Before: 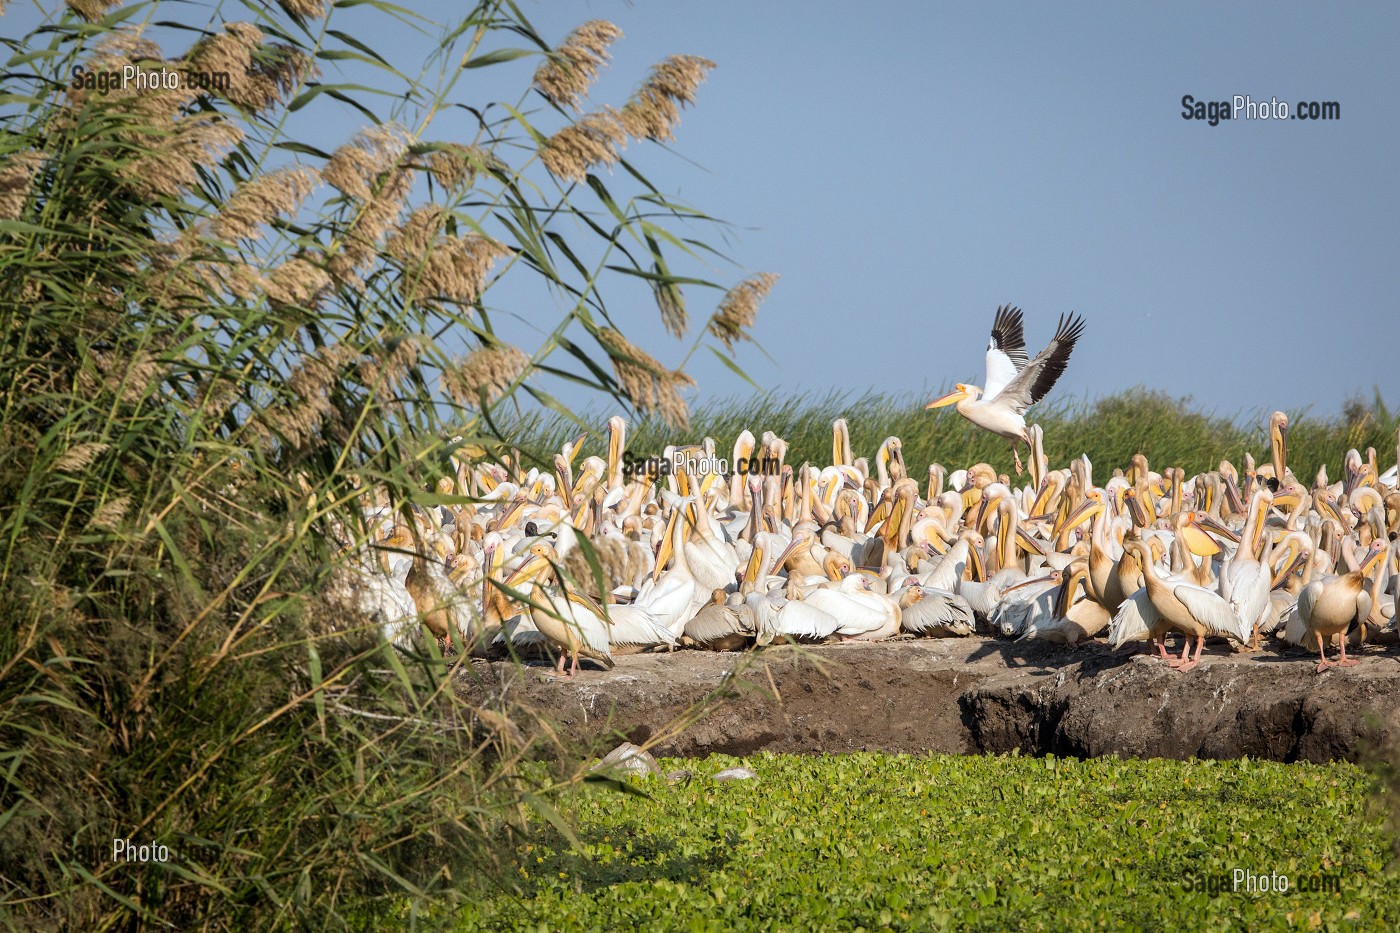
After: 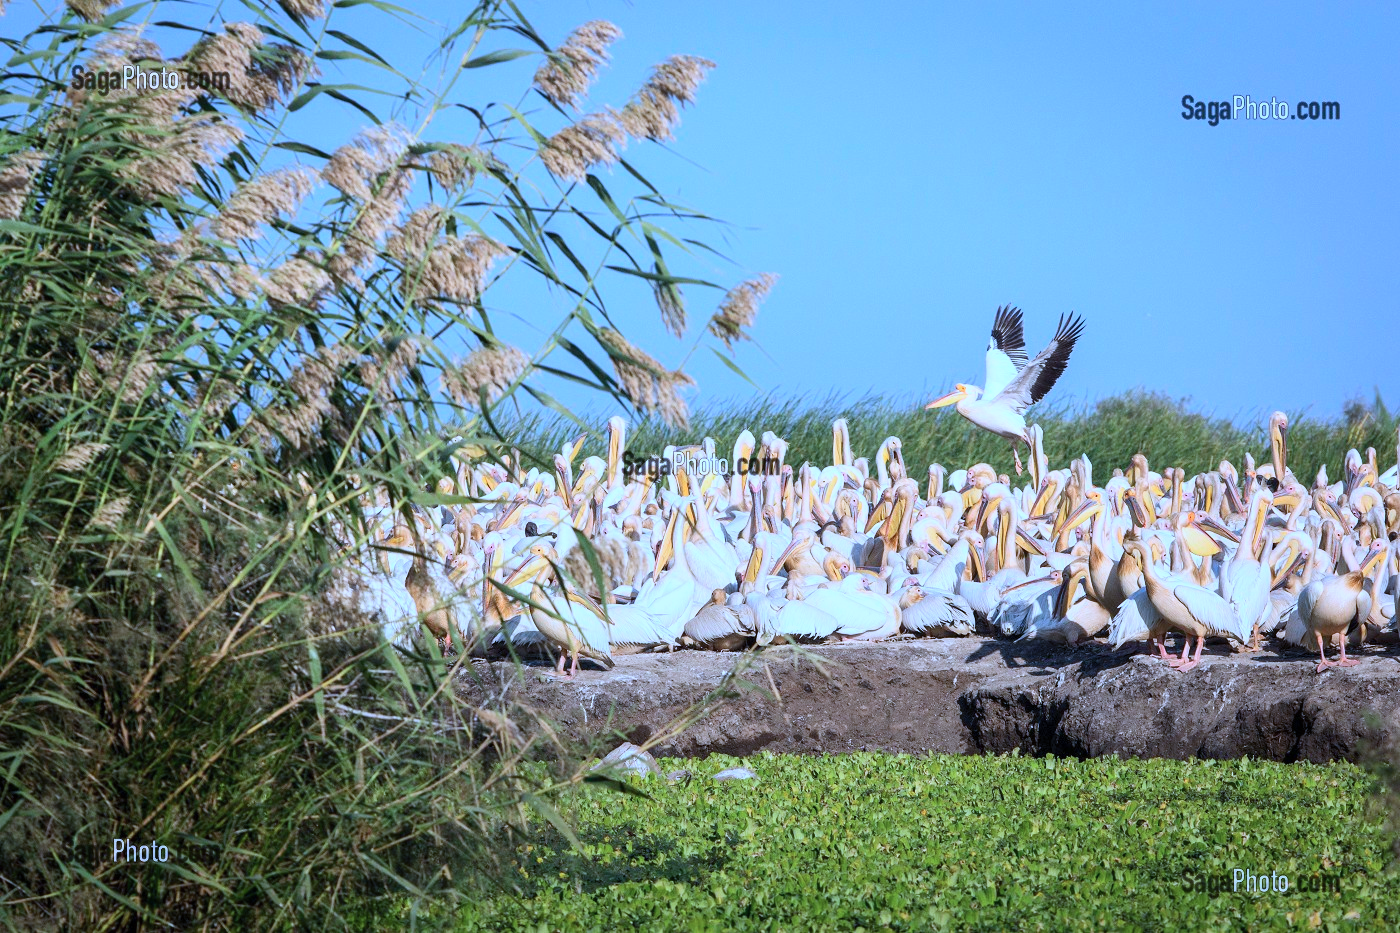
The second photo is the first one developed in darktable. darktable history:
color calibration: illuminant as shot in camera, adaptation linear Bradford (ICC v4), x 0.406, y 0.405, temperature 3570.35 K, saturation algorithm version 1 (2020)
graduated density: rotation -180°, offset 27.42
contrast brightness saturation: contrast 0.2, brightness 0.16, saturation 0.22
